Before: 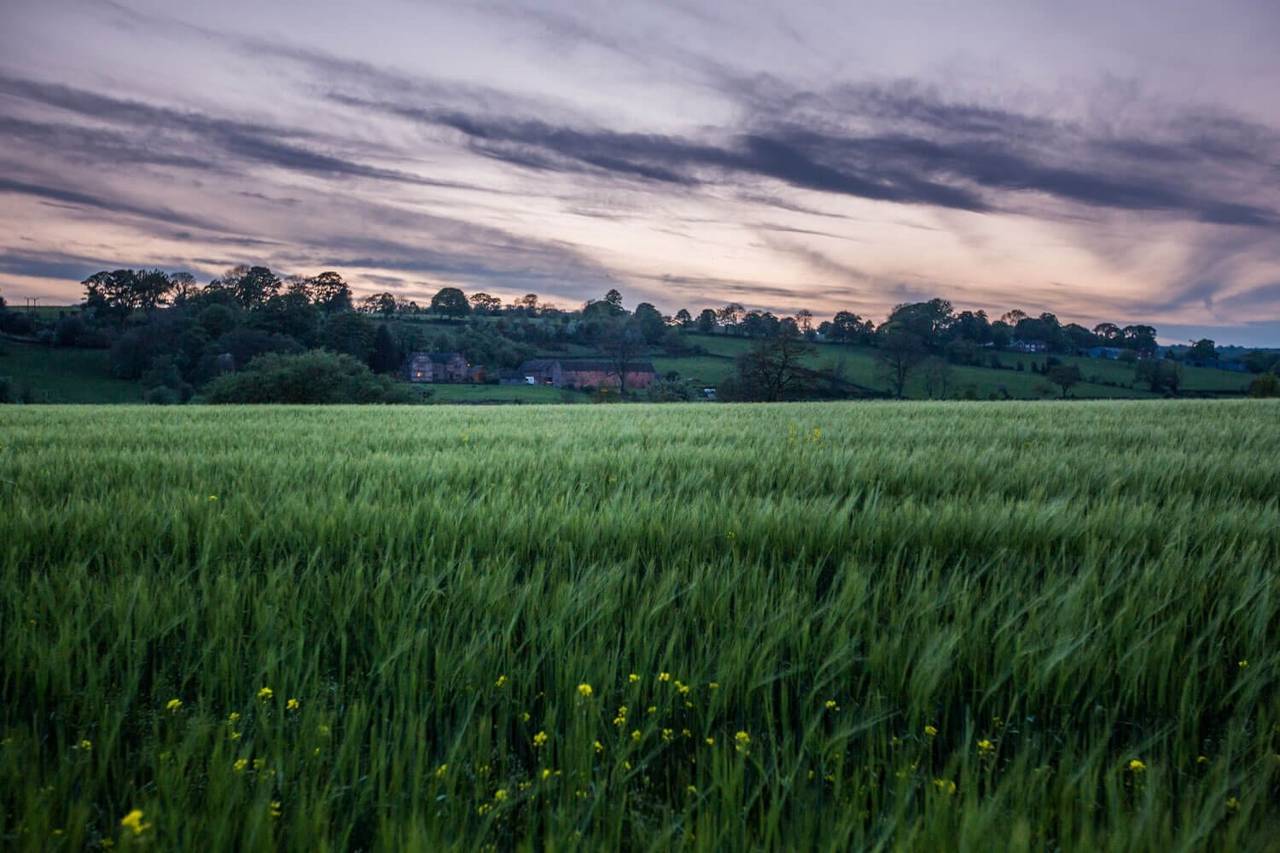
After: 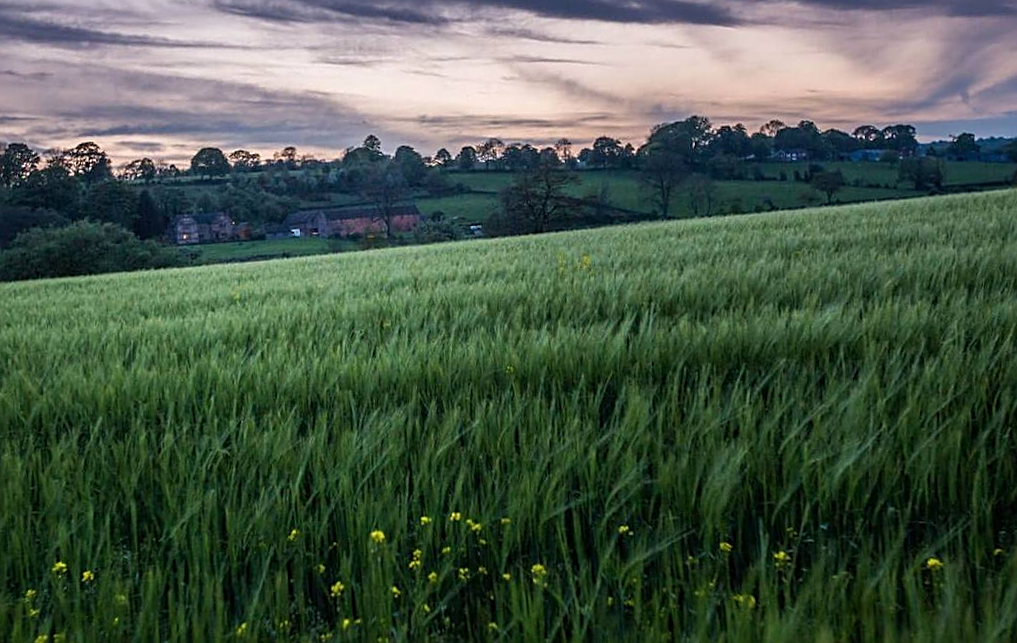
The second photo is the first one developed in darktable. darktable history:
sharpen: on, module defaults
rotate and perspective: rotation -5°, crop left 0.05, crop right 0.952, crop top 0.11, crop bottom 0.89
crop: left 16.315%, top 14.246%
